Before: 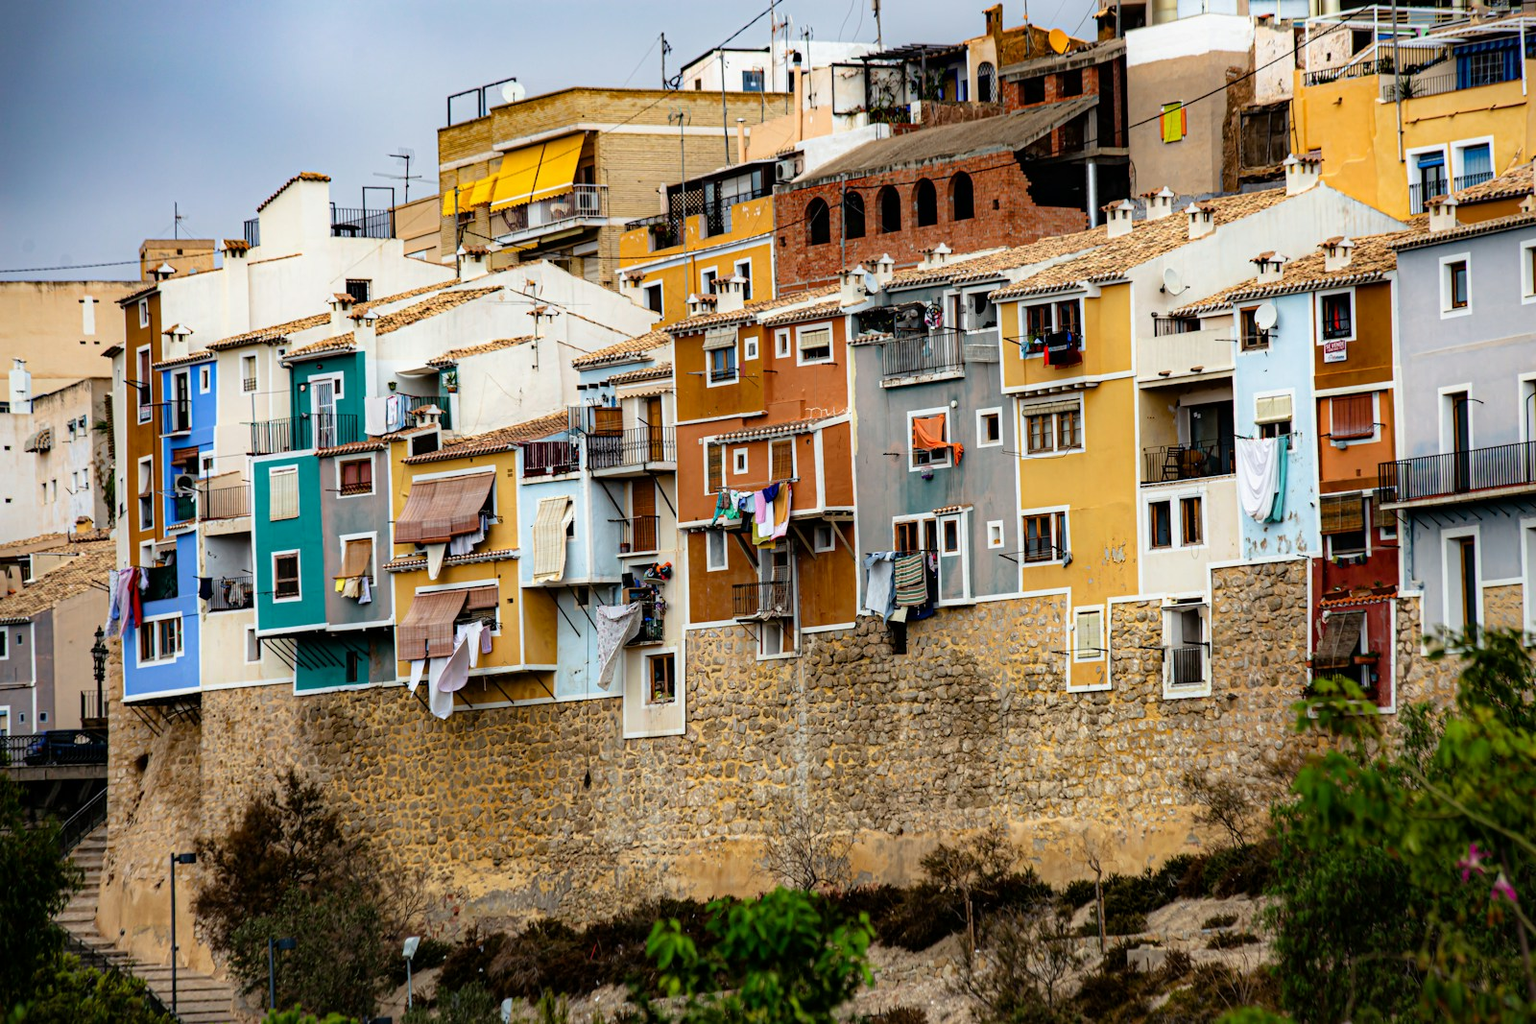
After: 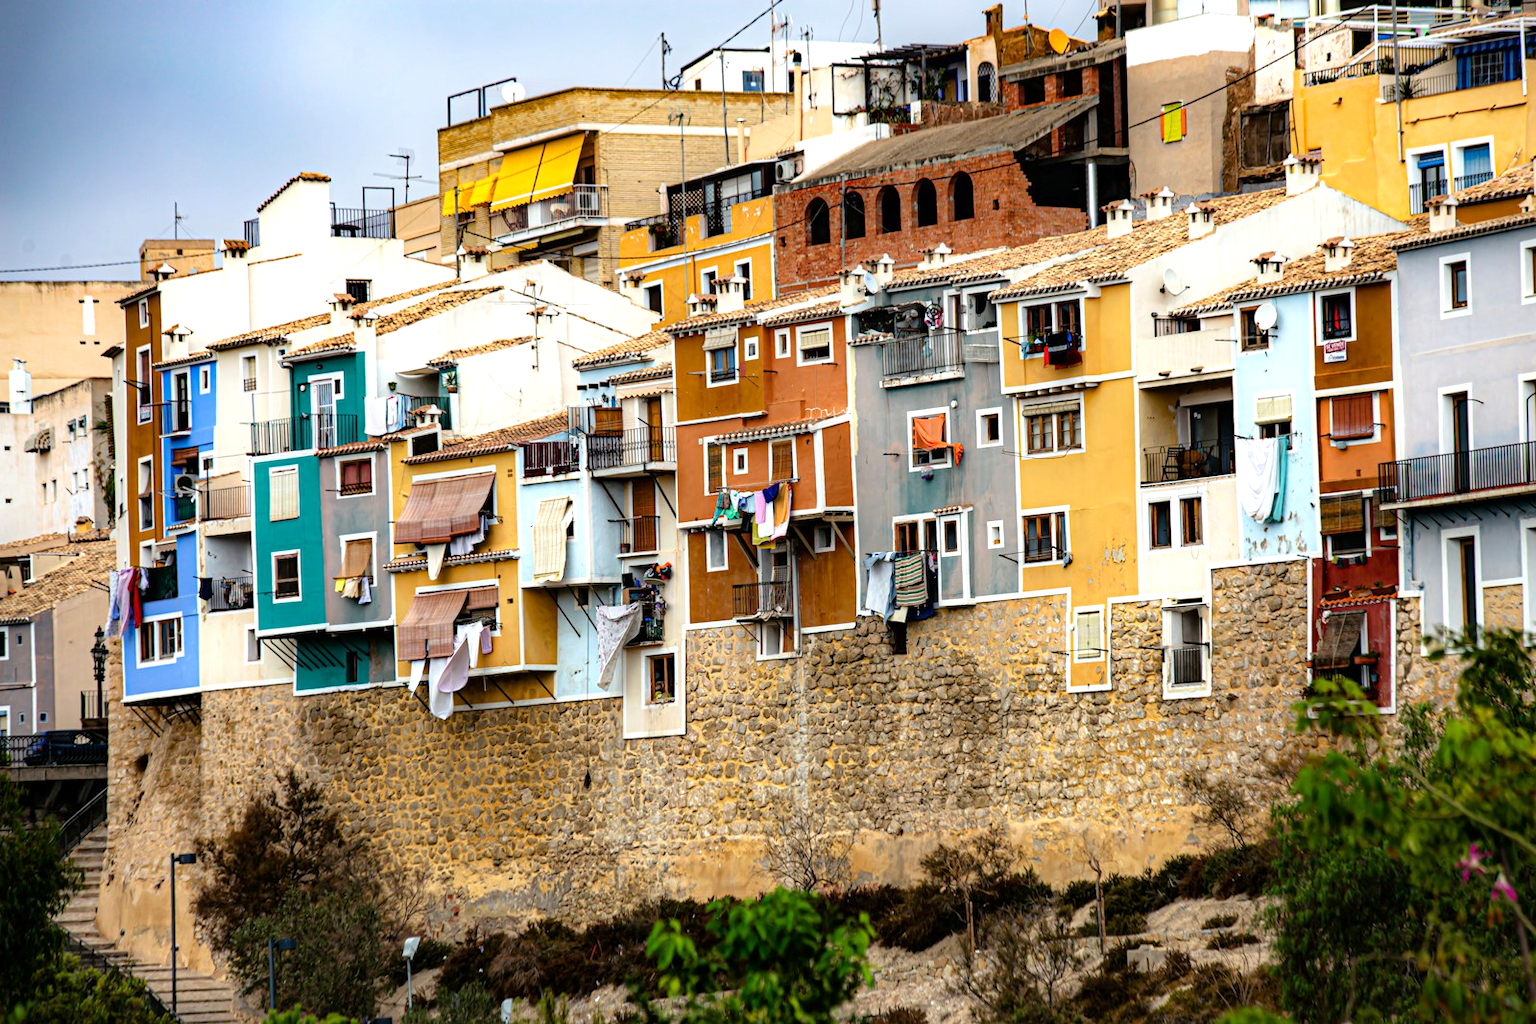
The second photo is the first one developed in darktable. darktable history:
exposure: exposure 0.427 EV, compensate highlight preservation false
